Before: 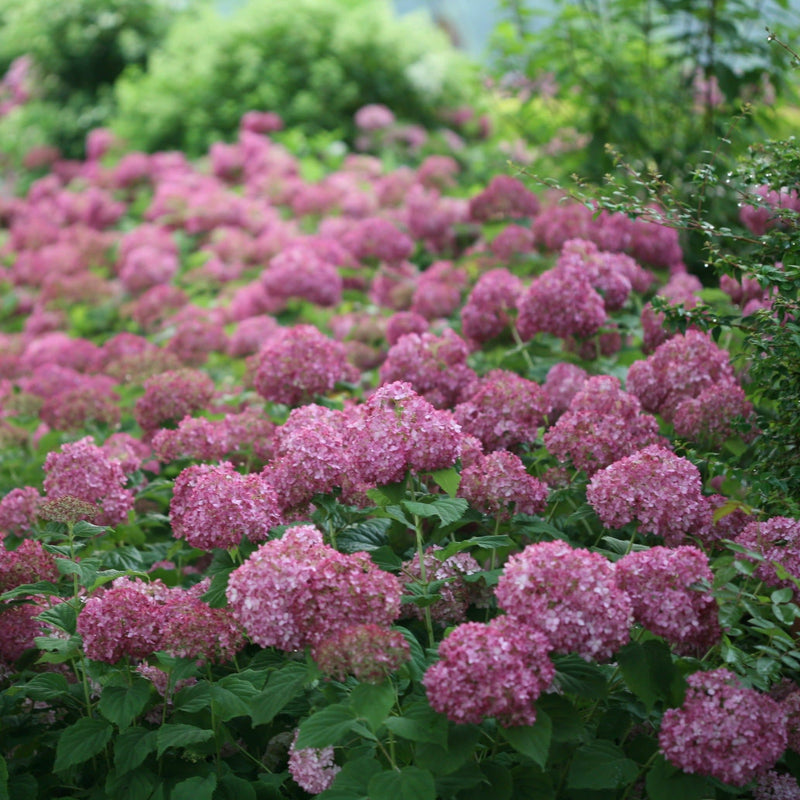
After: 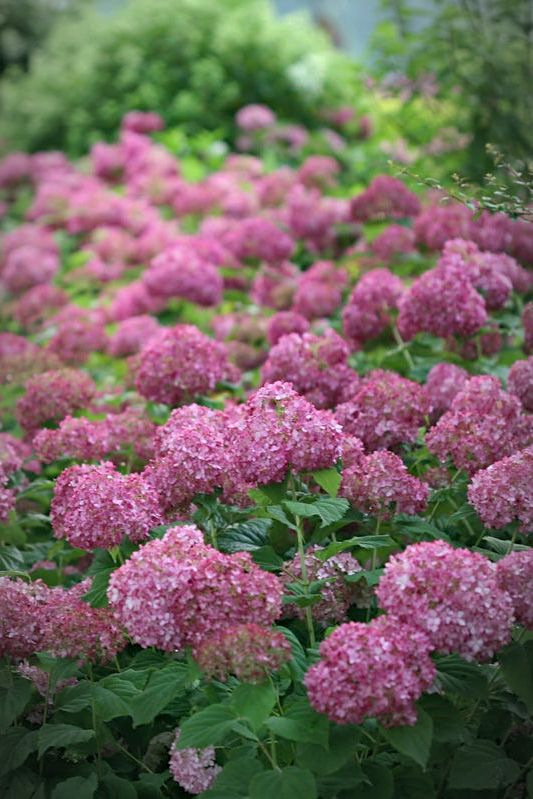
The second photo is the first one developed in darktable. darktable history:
crop and rotate: left 15.055%, right 18.278%
exposure: exposure 0.128 EV, compensate highlight preservation false
vignetting: automatic ratio true
haze removal: compatibility mode true, adaptive false
shadows and highlights: on, module defaults
sharpen: amount 0.2
tone equalizer: on, module defaults
